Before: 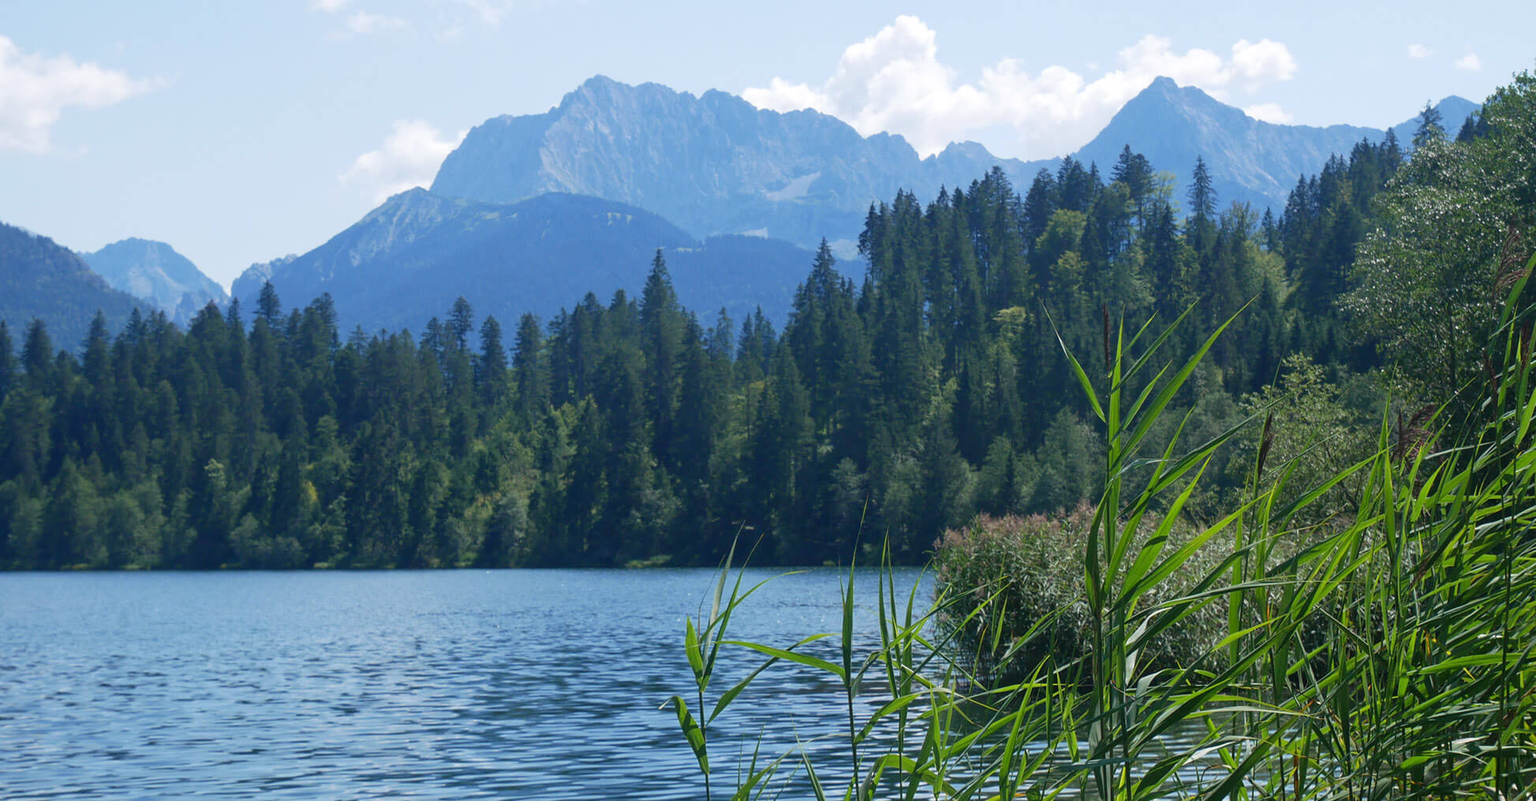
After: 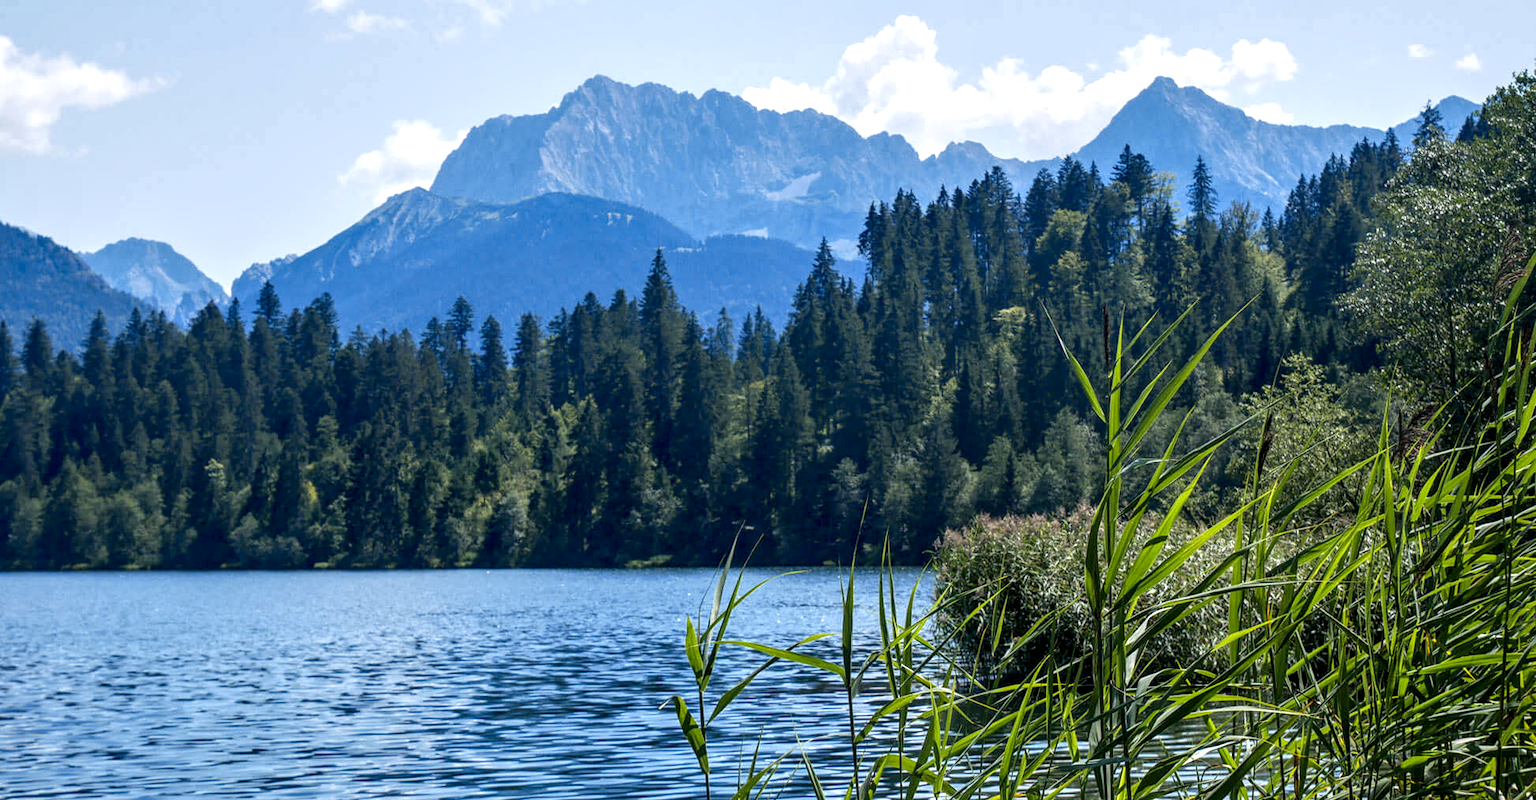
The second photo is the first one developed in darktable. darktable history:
local contrast: highlights 19%, detail 186%
color contrast: green-magenta contrast 0.85, blue-yellow contrast 1.25, unbound 0
